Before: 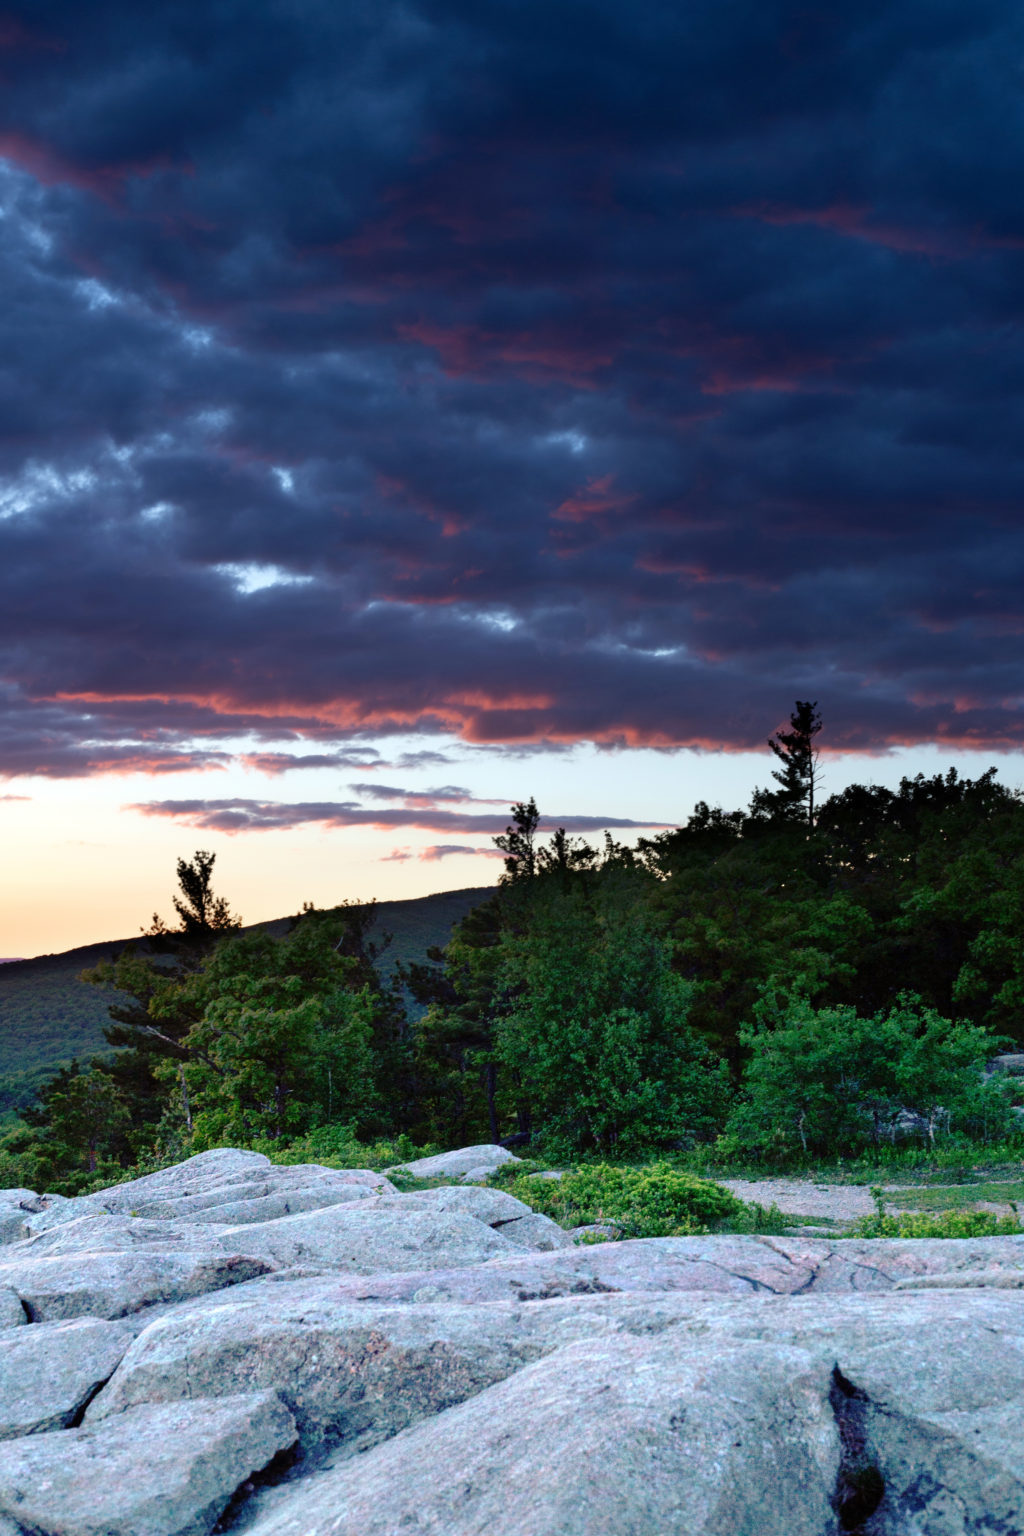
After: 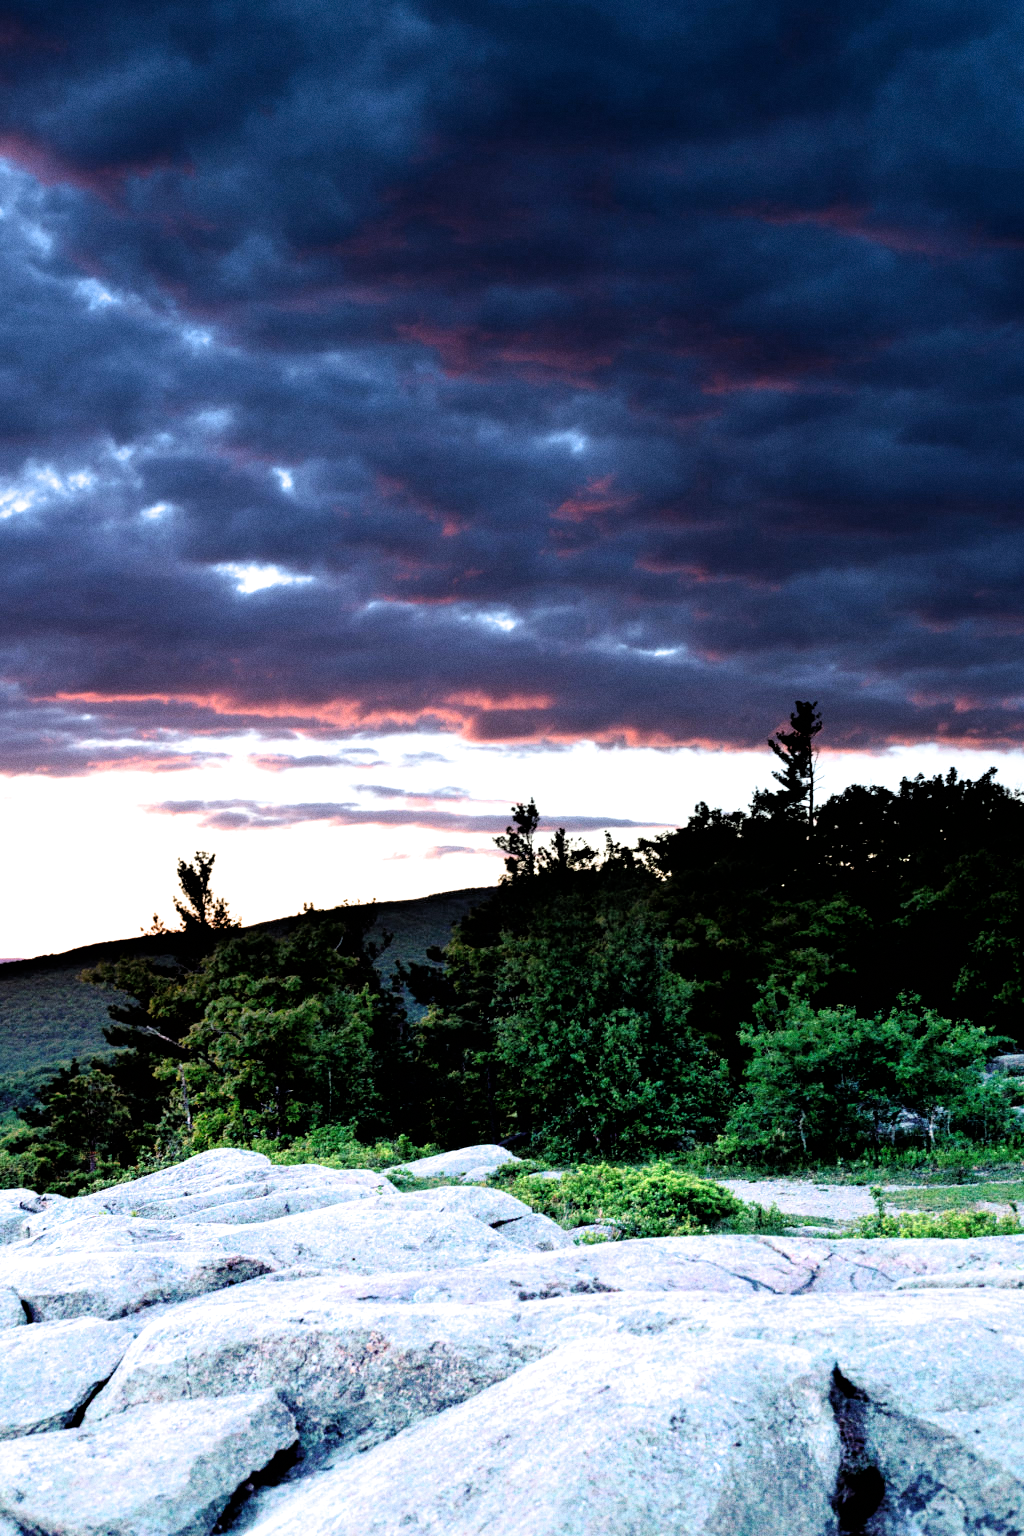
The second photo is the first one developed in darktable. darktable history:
filmic rgb: black relative exposure -3.64 EV, white relative exposure 2.44 EV, hardness 3.29
grain: on, module defaults
exposure: black level correction 0, exposure 0.7 EV, compensate exposure bias true, compensate highlight preservation false
